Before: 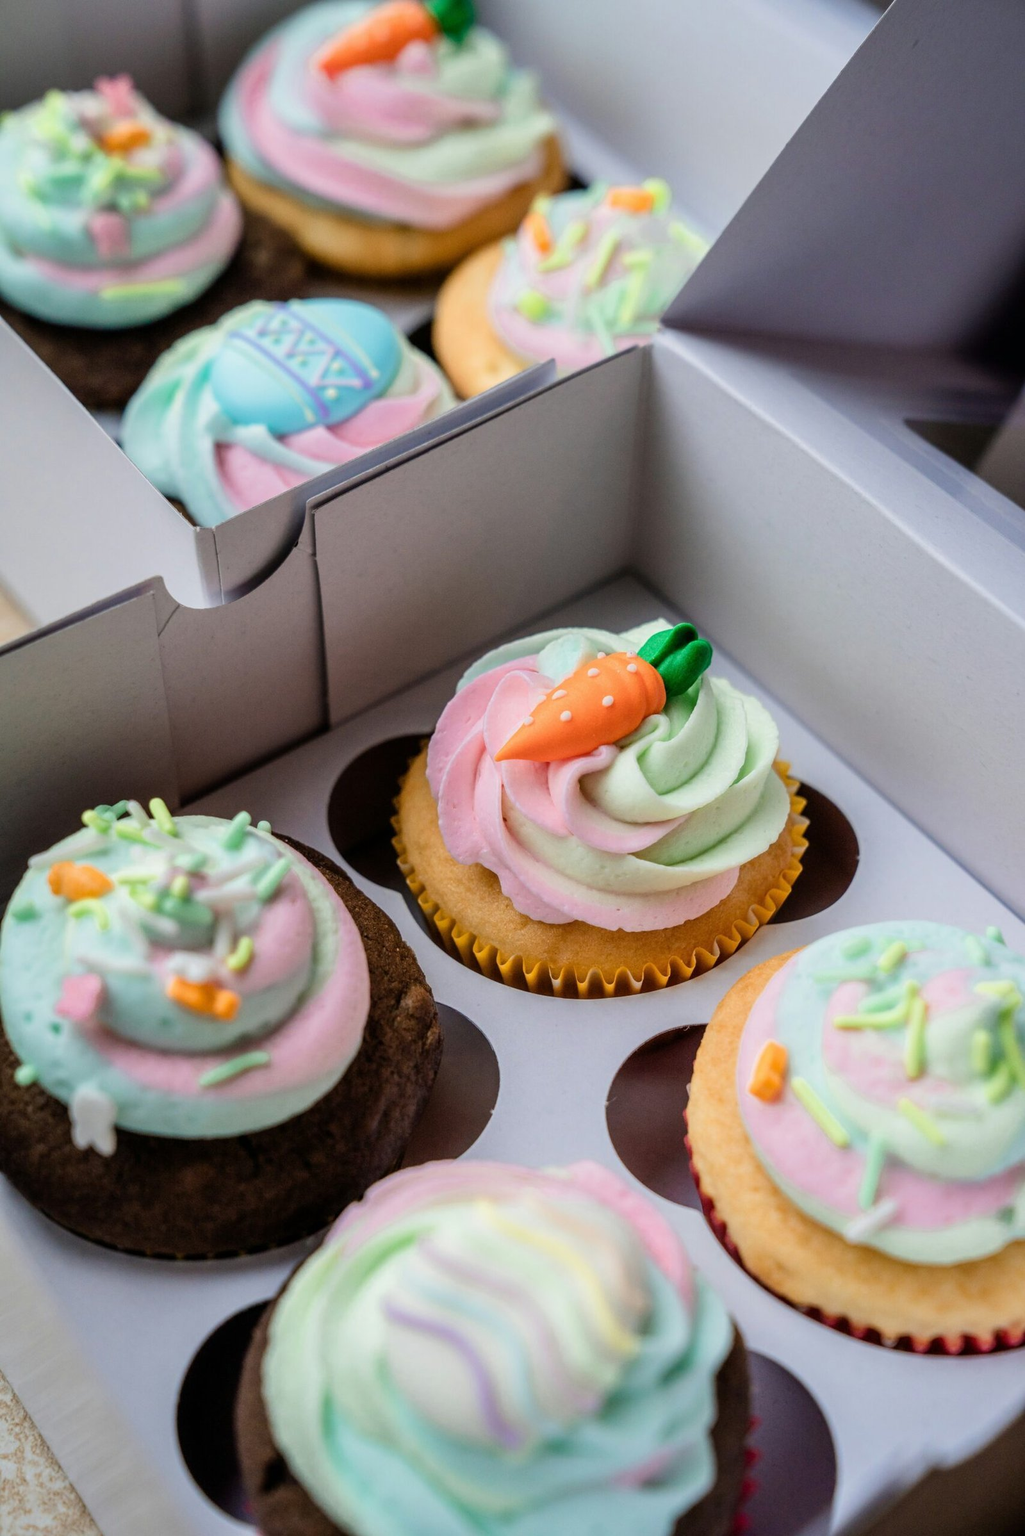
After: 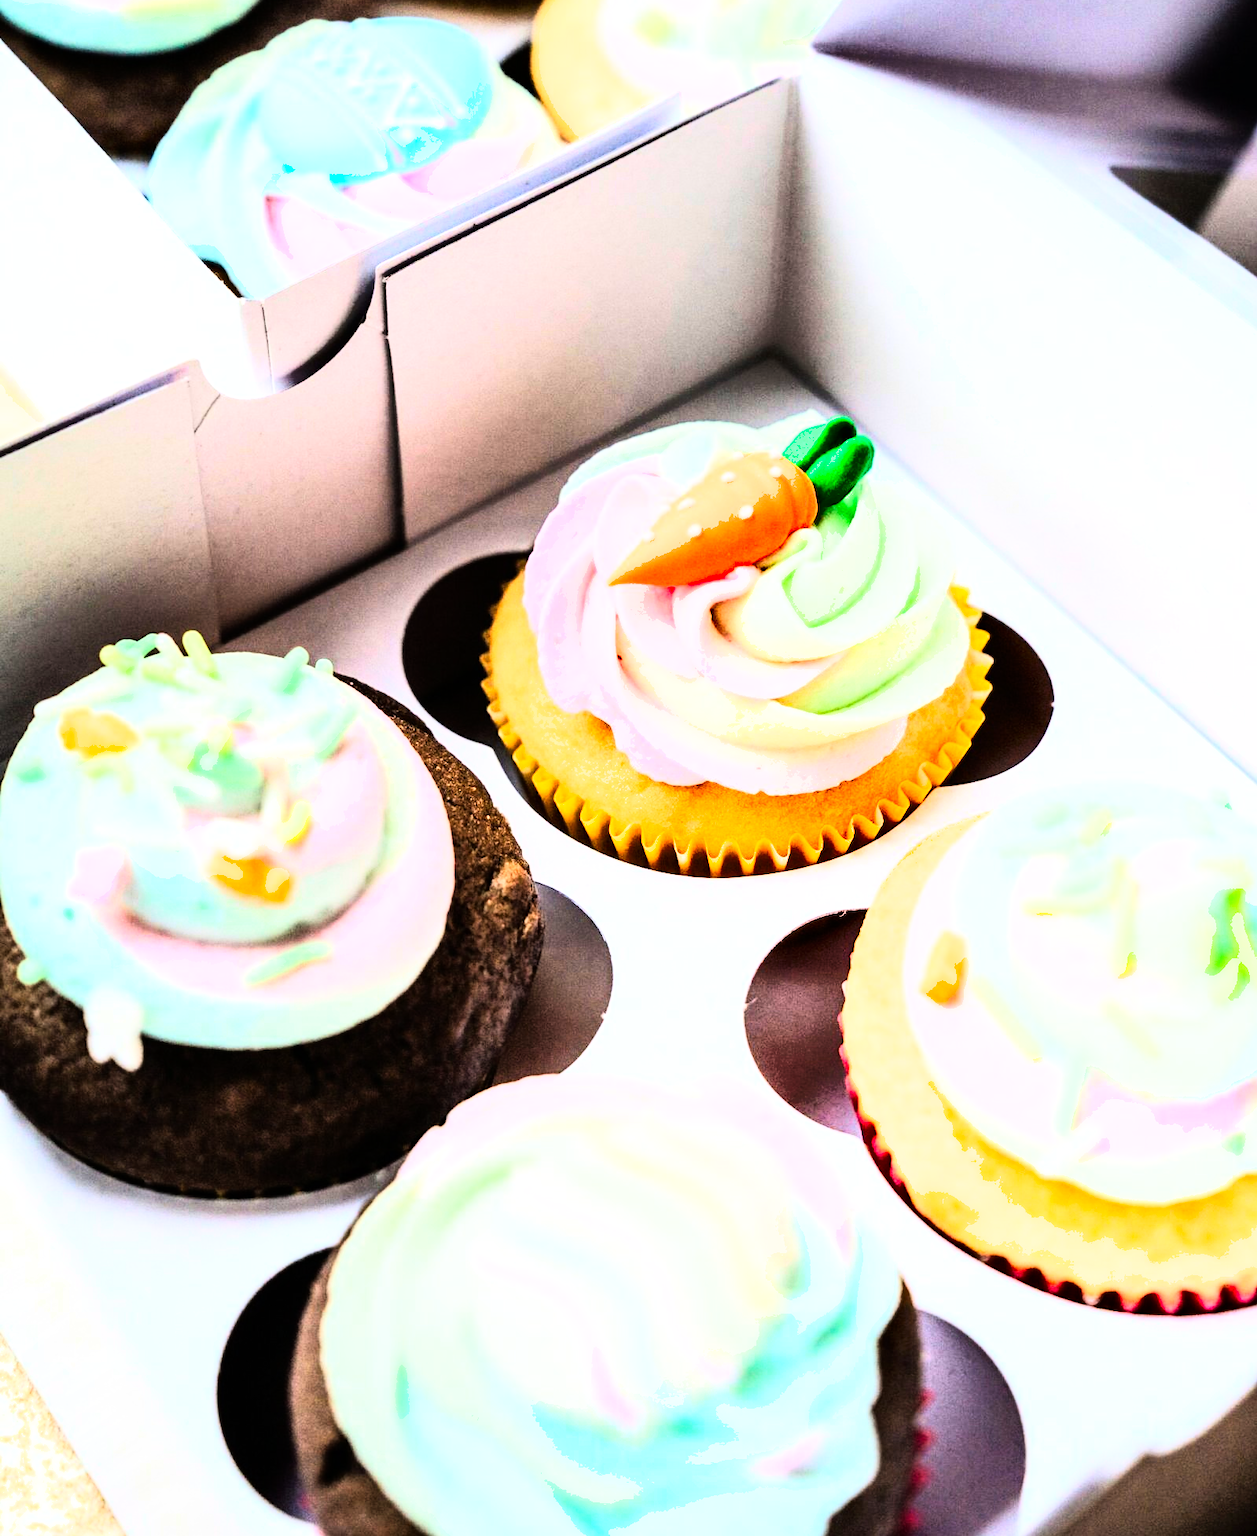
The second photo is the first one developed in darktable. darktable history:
crop and rotate: top 18.507%
rgb curve: curves: ch0 [(0, 0) (0.21, 0.15) (0.24, 0.21) (0.5, 0.75) (0.75, 0.96) (0.89, 0.99) (1, 1)]; ch1 [(0, 0.02) (0.21, 0.13) (0.25, 0.2) (0.5, 0.67) (0.75, 0.9) (0.89, 0.97) (1, 1)]; ch2 [(0, 0.02) (0.21, 0.13) (0.25, 0.2) (0.5, 0.67) (0.75, 0.9) (0.89, 0.97) (1, 1)], compensate middle gray true
shadows and highlights: soften with gaussian
exposure: black level correction 0, exposure 1.35 EV, compensate exposure bias true, compensate highlight preservation false
